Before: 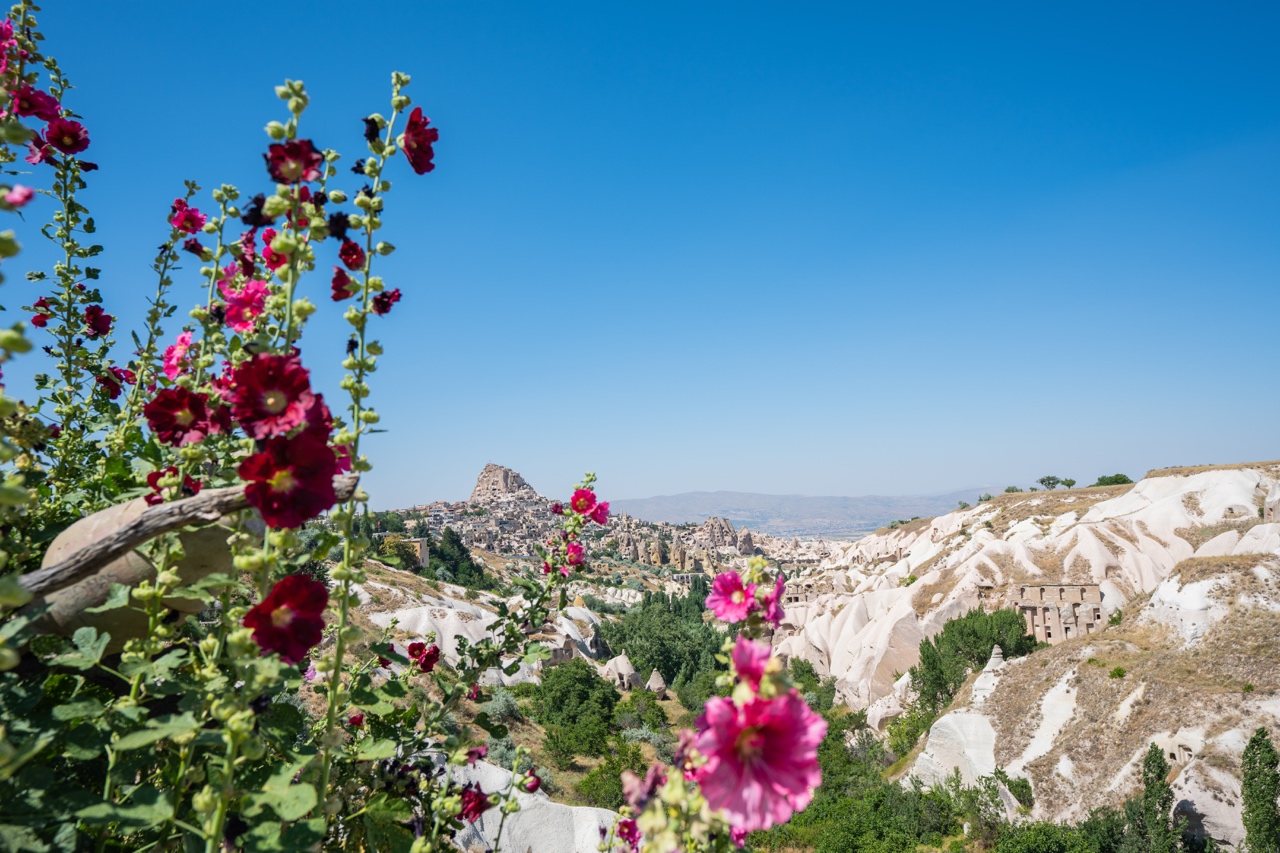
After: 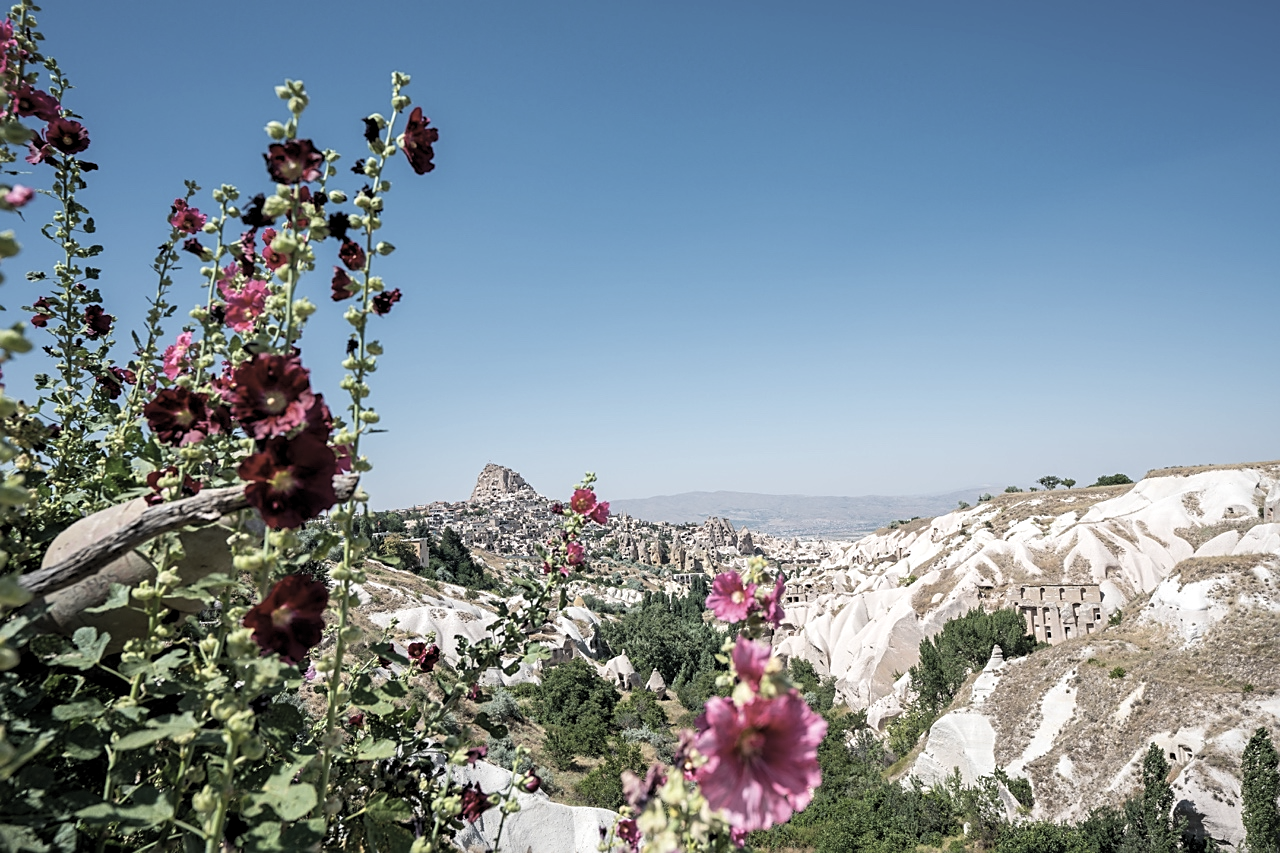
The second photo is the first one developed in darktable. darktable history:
levels: levels [0.062, 0.494, 0.925]
contrast brightness saturation: contrast -0.058, saturation -0.416
sharpen: on, module defaults
